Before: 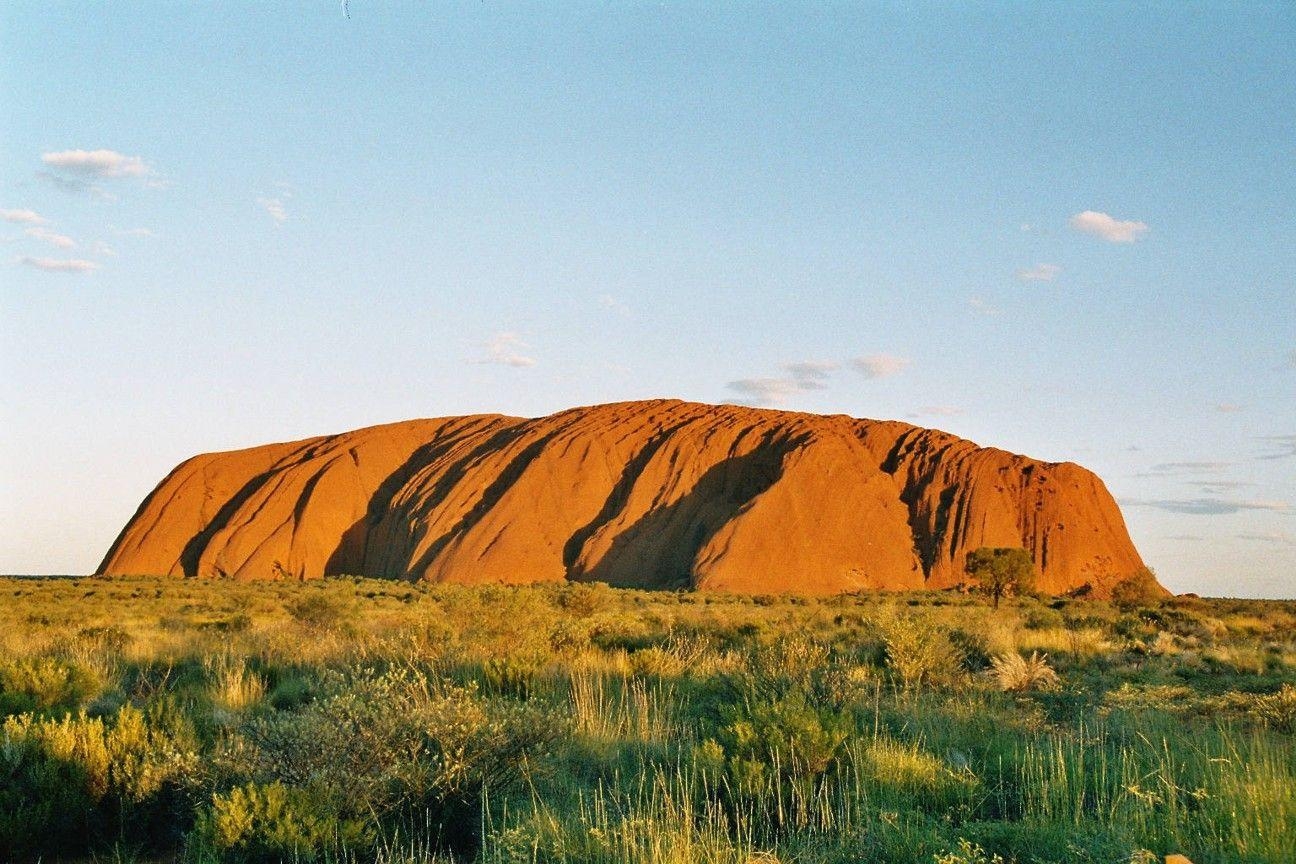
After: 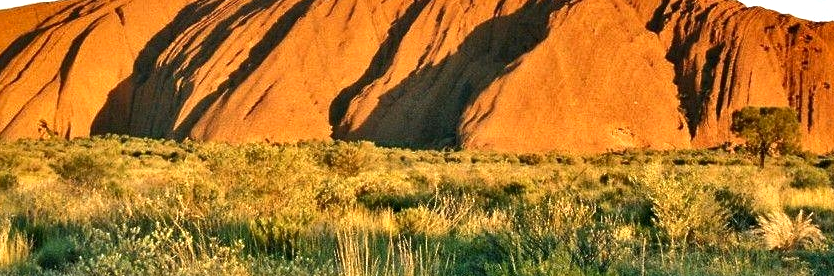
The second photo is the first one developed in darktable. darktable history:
shadows and highlights: soften with gaussian
exposure: exposure 0.493 EV, compensate highlight preservation false
crop: left 18.091%, top 51.13%, right 17.525%, bottom 16.85%
local contrast: mode bilateral grid, contrast 20, coarseness 50, detail 179%, midtone range 0.2
